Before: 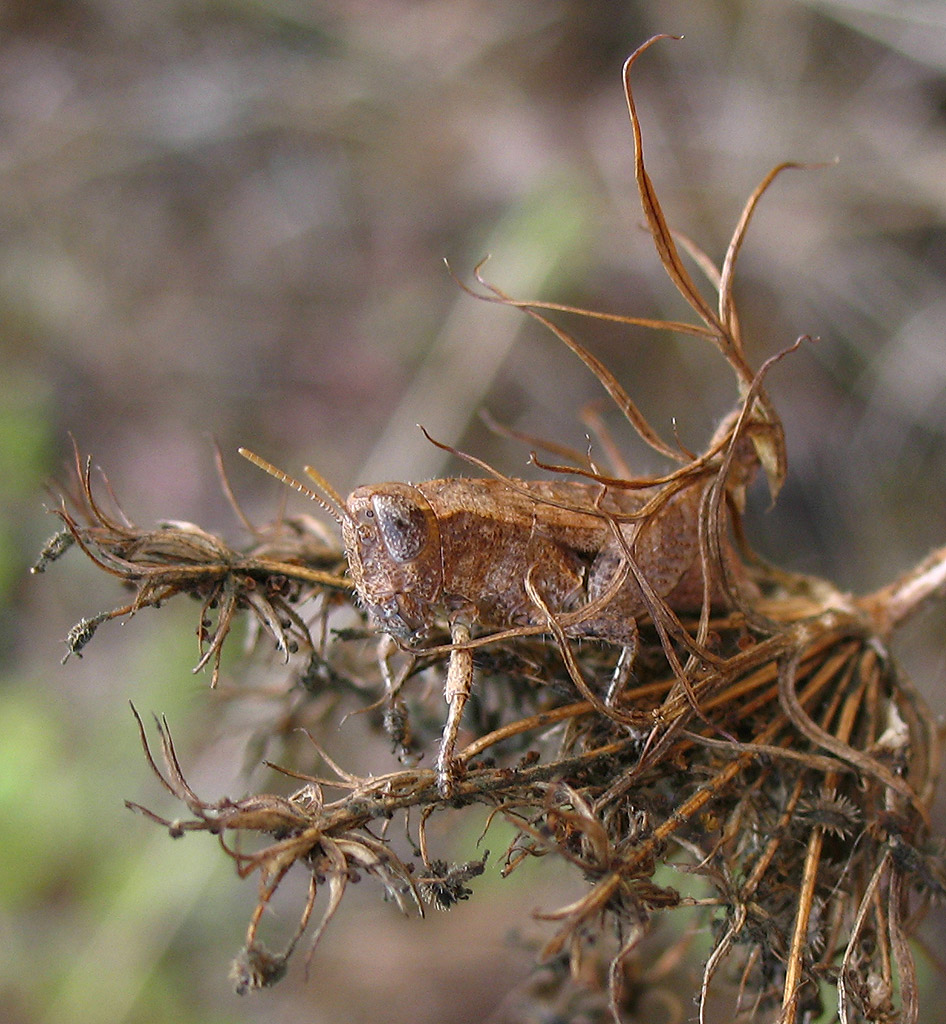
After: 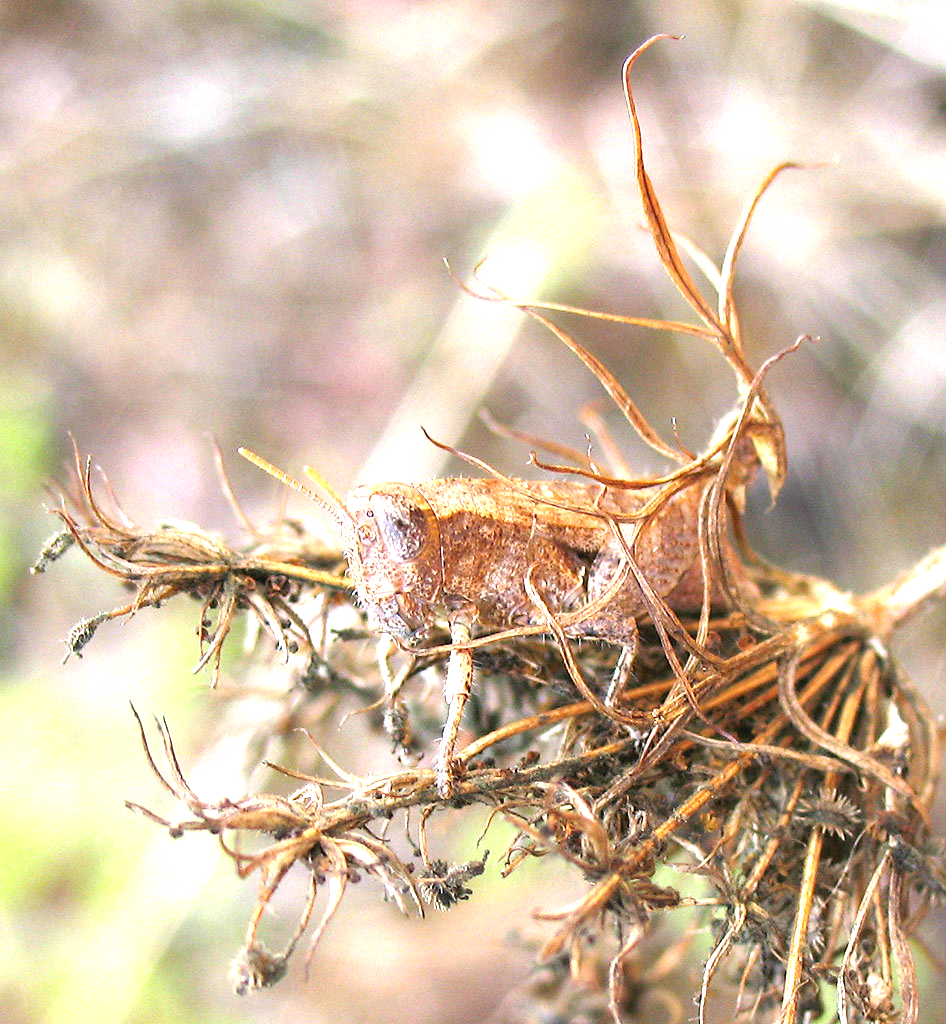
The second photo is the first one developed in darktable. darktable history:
tone equalizer: -8 EV -0.452 EV, -7 EV -0.363 EV, -6 EV -0.313 EV, -5 EV -0.195 EV, -3 EV 0.233 EV, -2 EV 0.351 EV, -1 EV 0.388 EV, +0 EV 0.41 EV
exposure: black level correction 0, exposure 1.475 EV, compensate highlight preservation false
